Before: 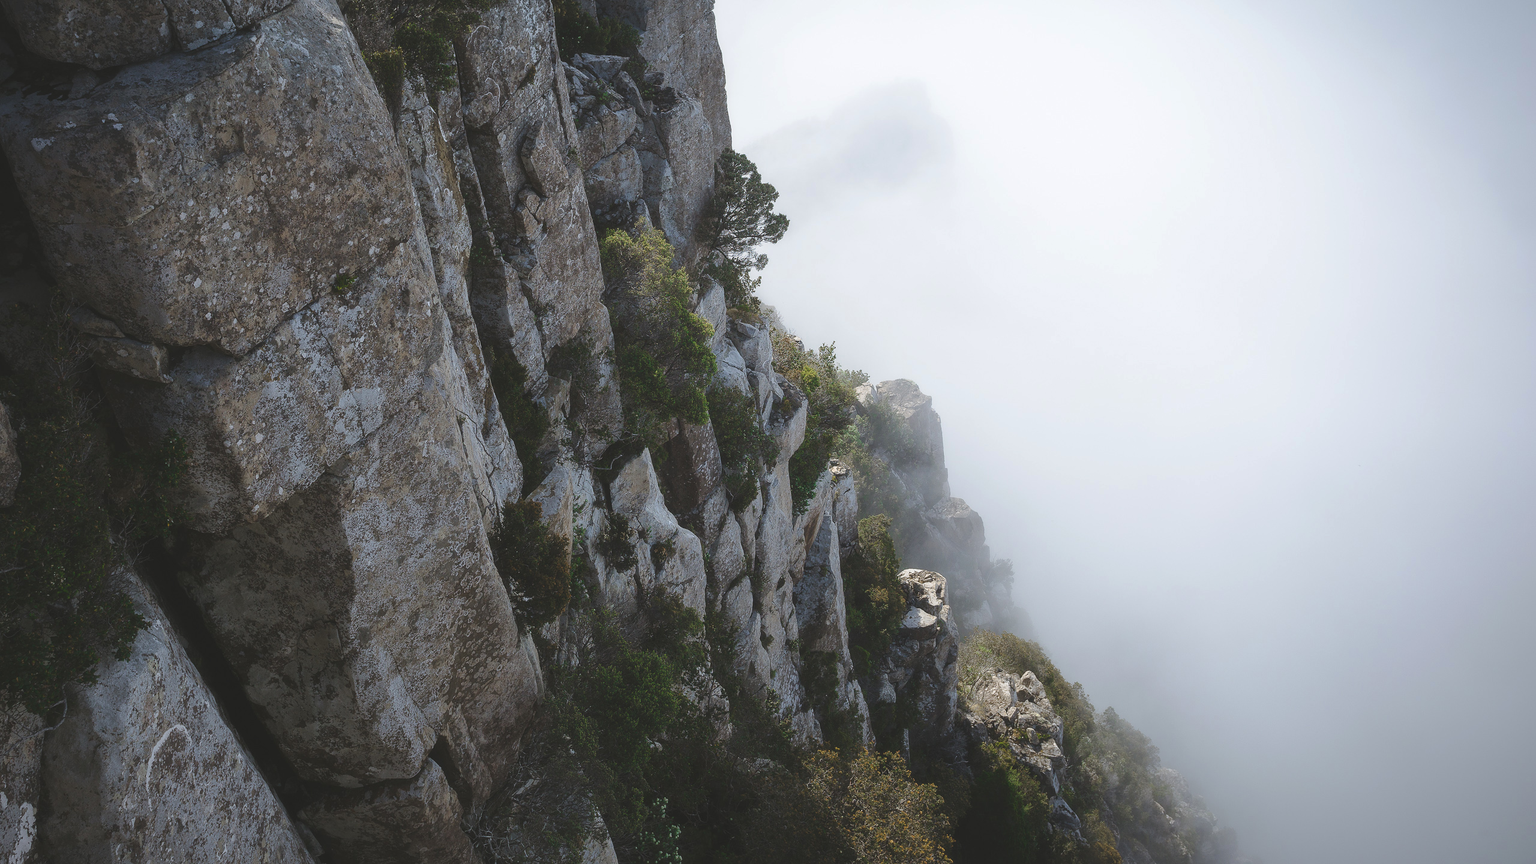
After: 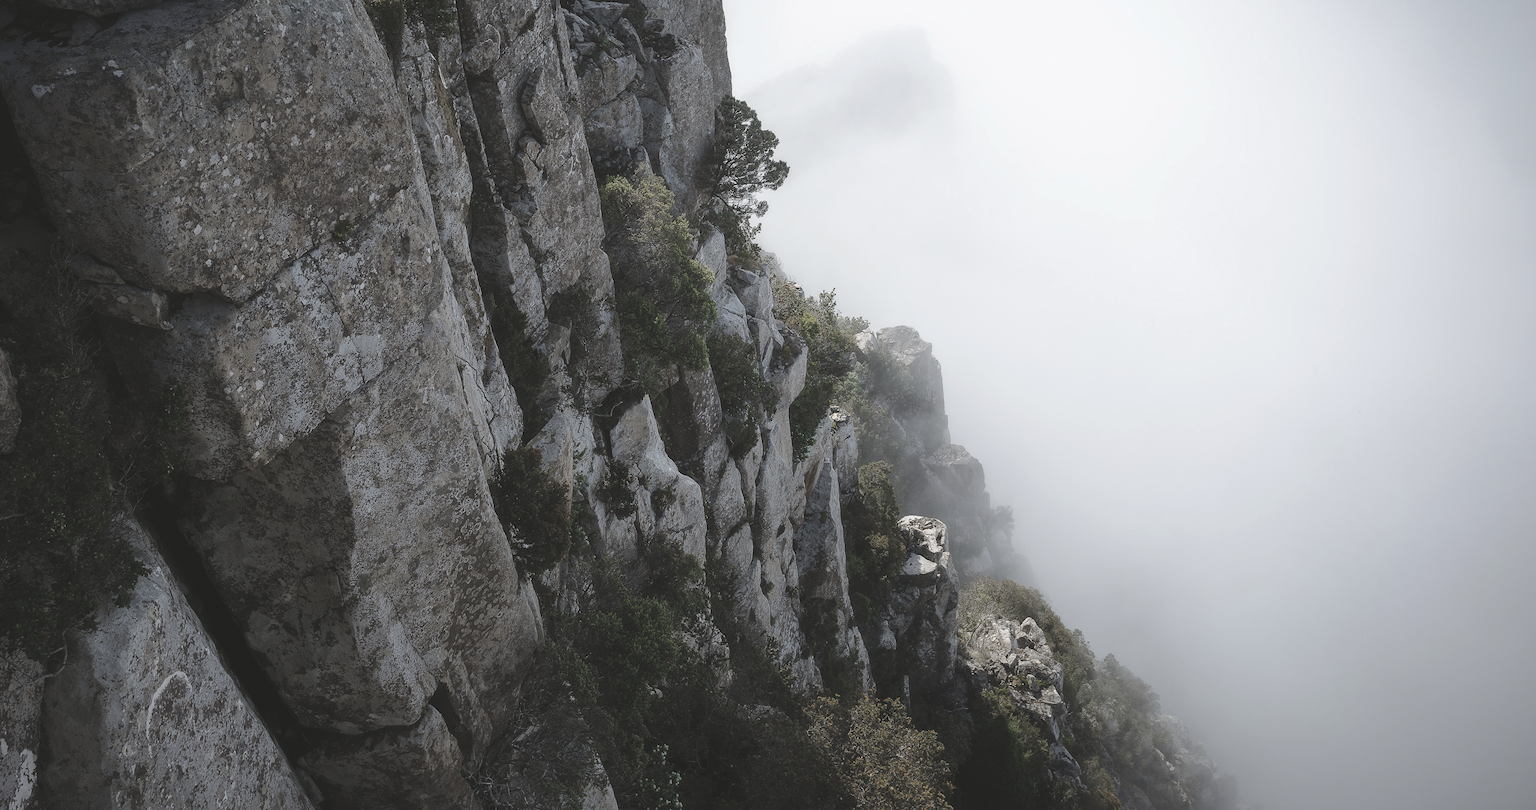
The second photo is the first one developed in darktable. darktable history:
crop and rotate: top 6.25%
color correction: saturation 0.5
